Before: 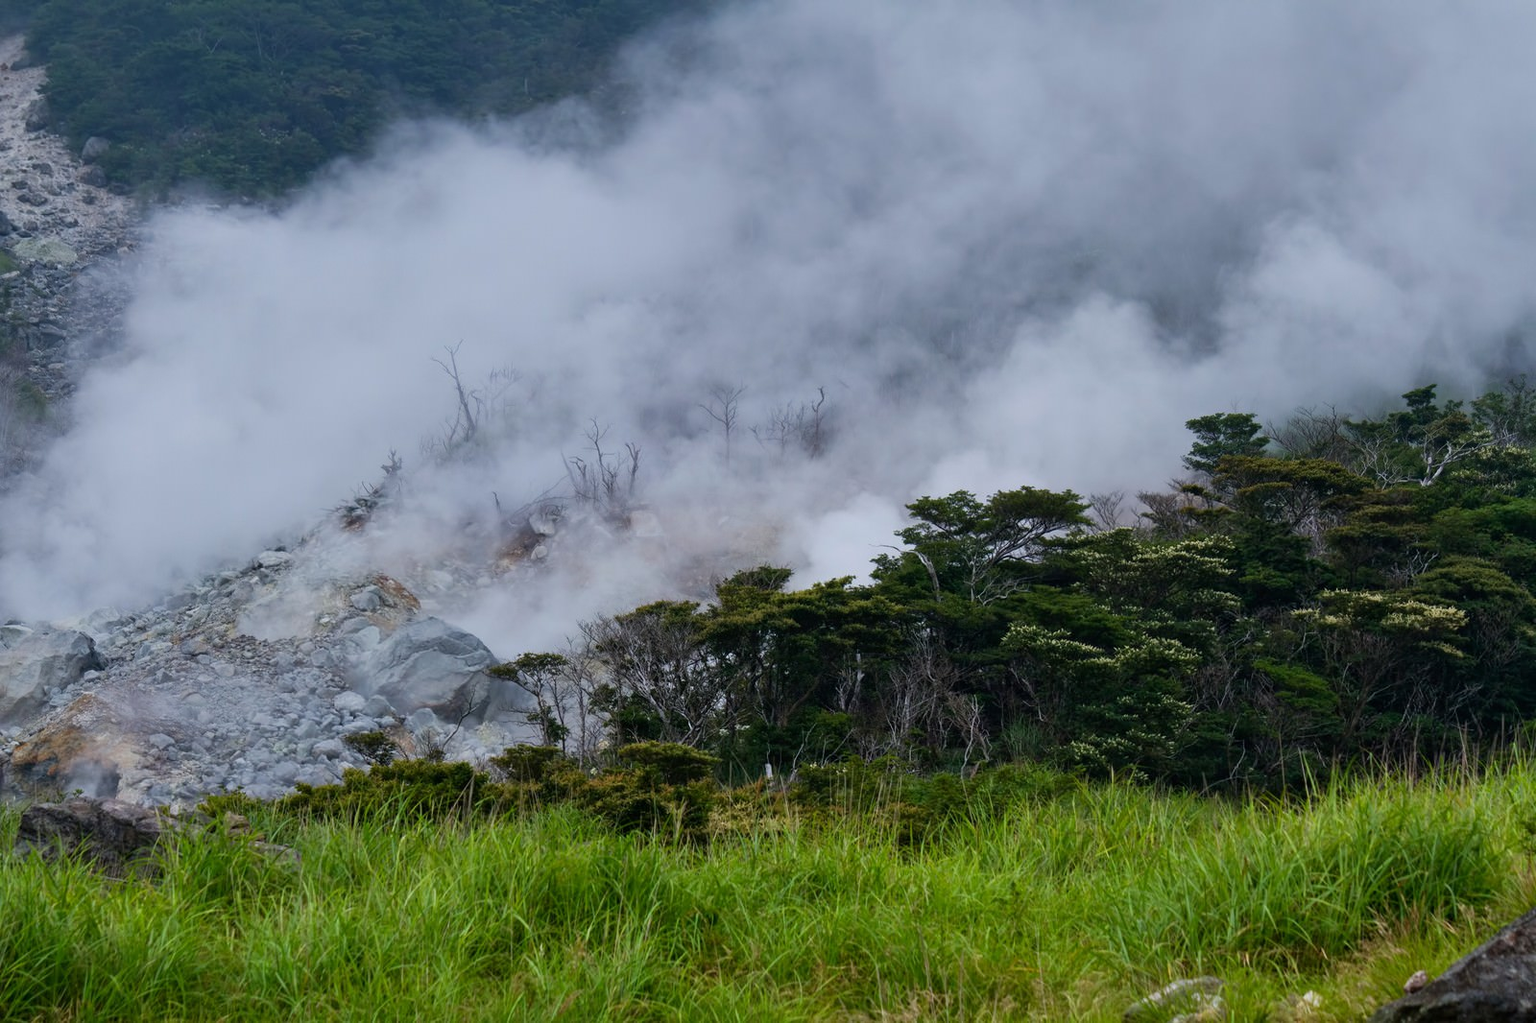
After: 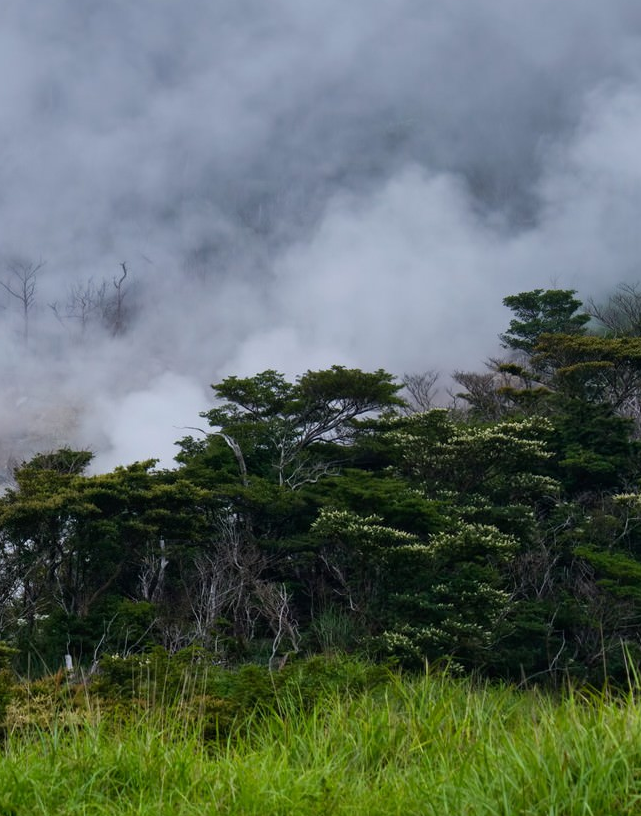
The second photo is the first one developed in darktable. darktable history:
crop: left 45.758%, top 13.258%, right 14.137%, bottom 10.126%
